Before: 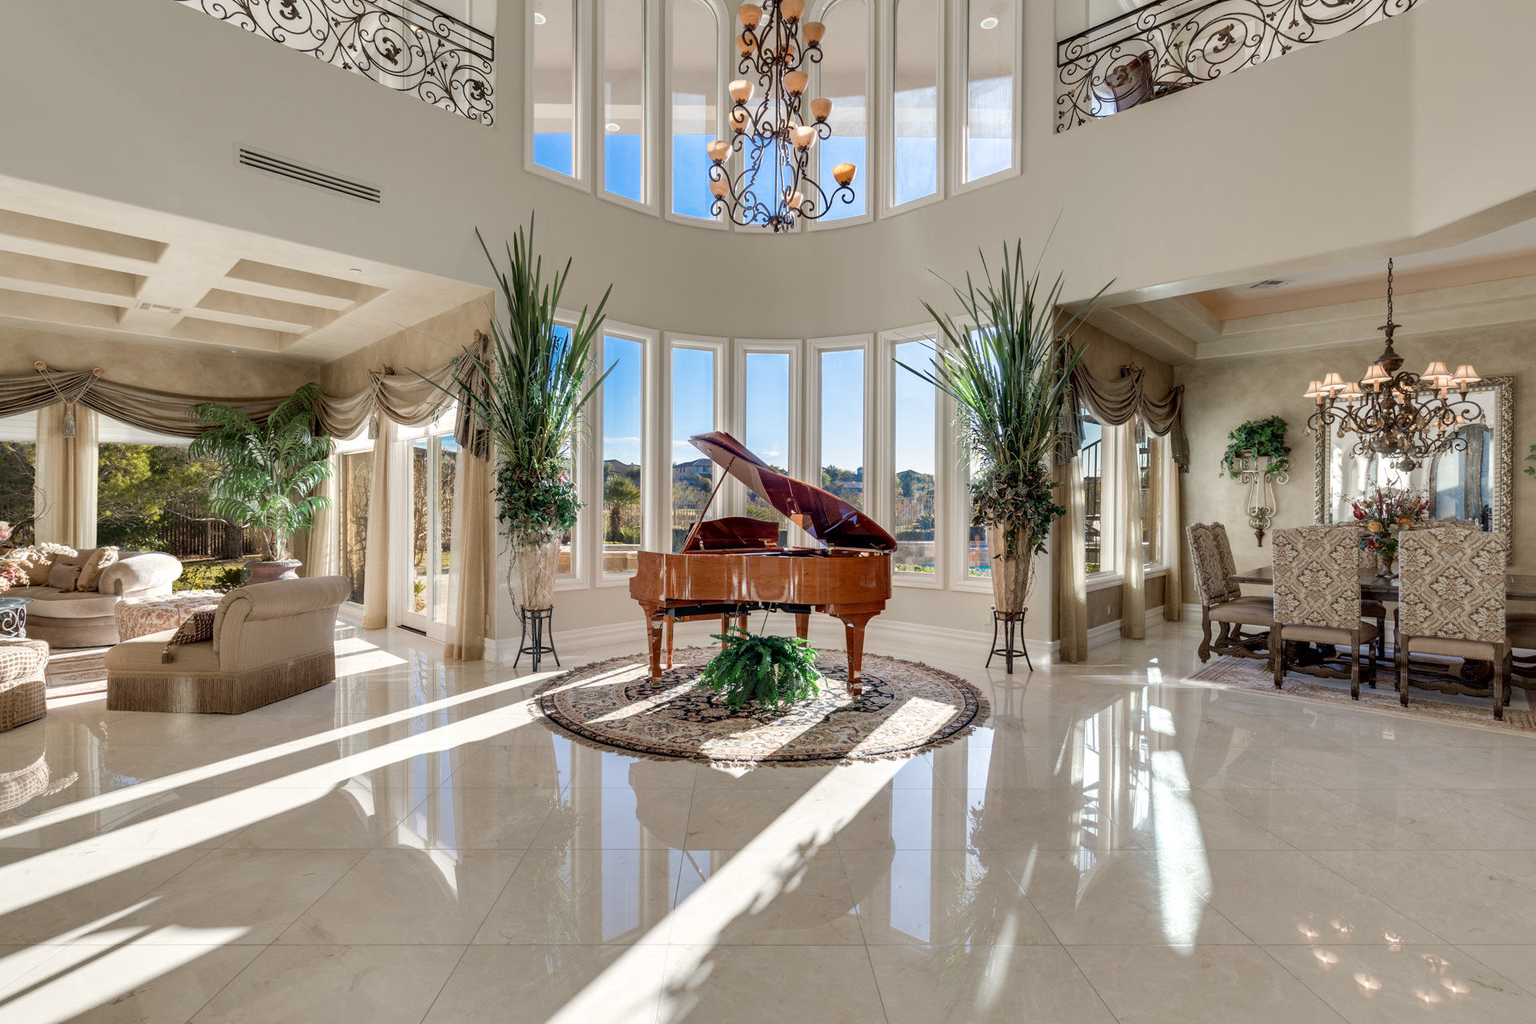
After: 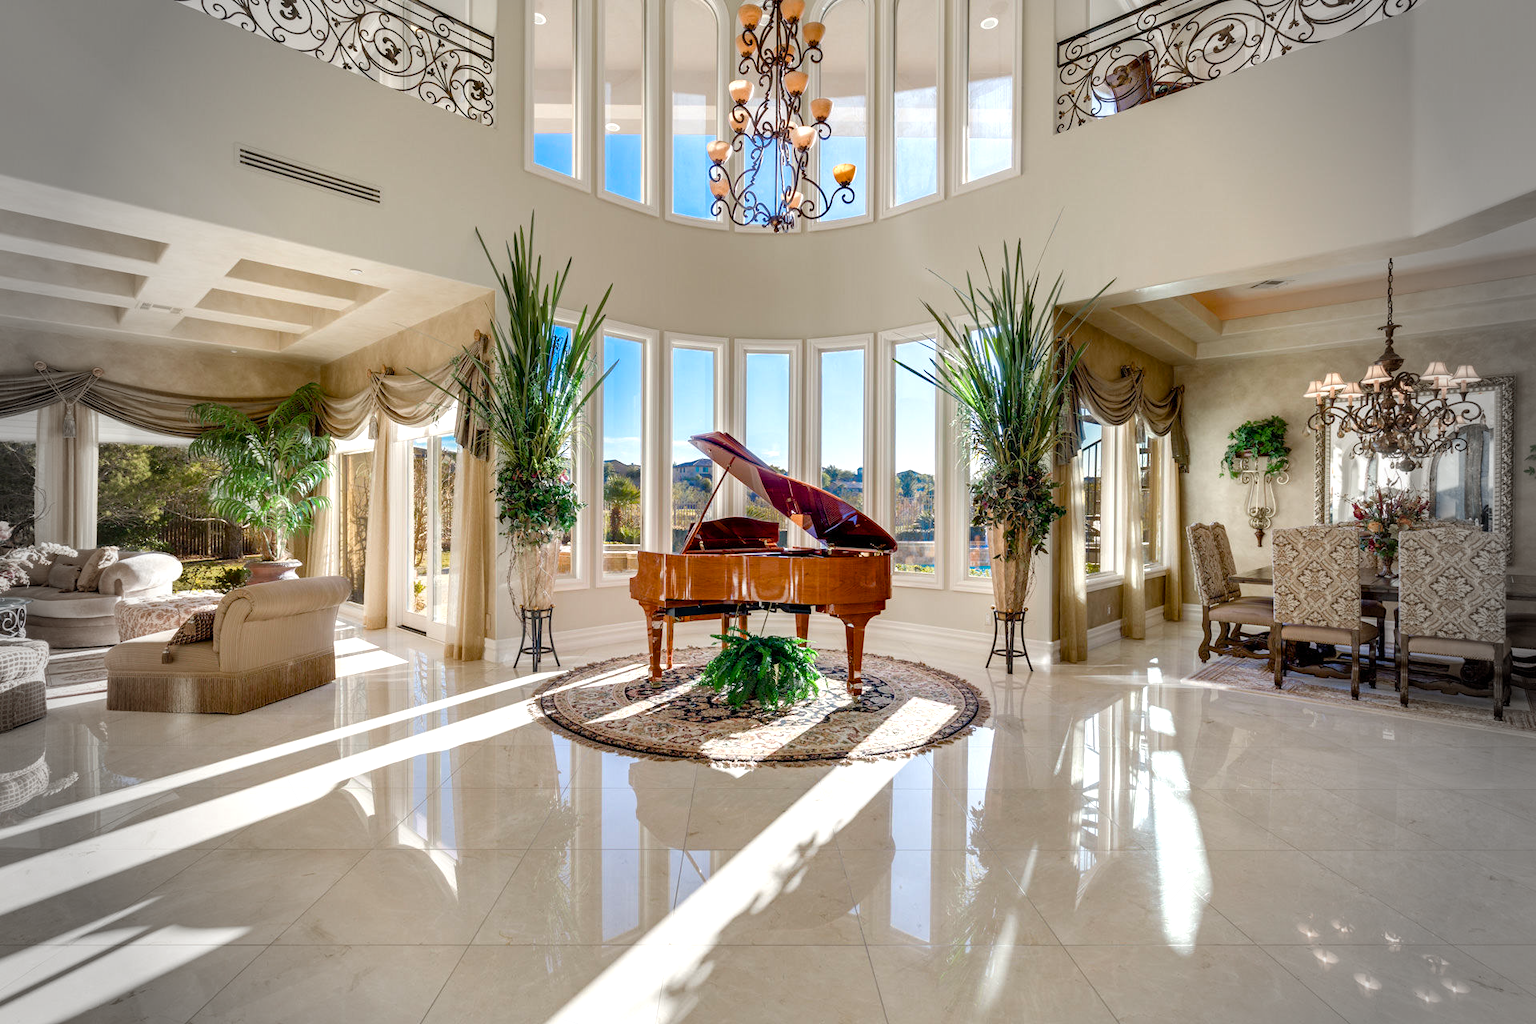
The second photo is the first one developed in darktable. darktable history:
exposure: exposure 0.295 EV, compensate highlight preservation false
vignetting: fall-off start 69.1%, fall-off radius 29.02%, brightness -0.445, saturation -0.688, width/height ratio 0.989, shape 0.839, unbound false
color balance rgb: perceptual saturation grading › global saturation 34.904%, perceptual saturation grading › highlights -29.821%, perceptual saturation grading › shadows 36.003%
